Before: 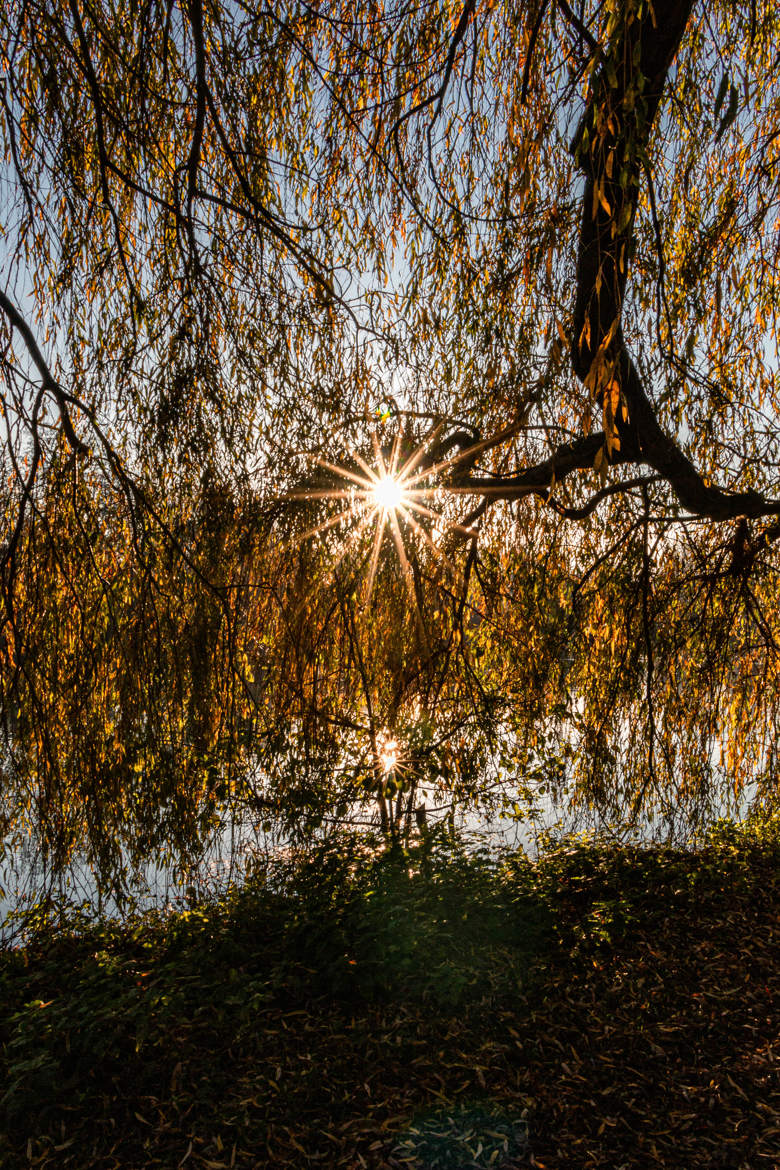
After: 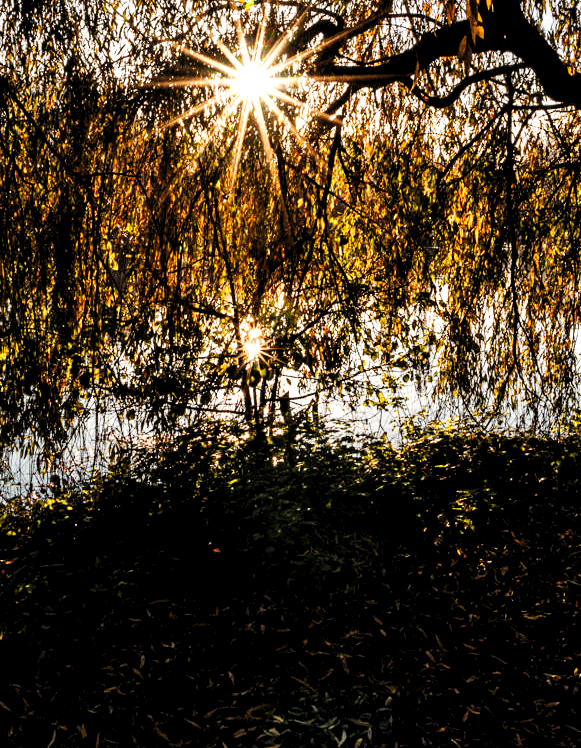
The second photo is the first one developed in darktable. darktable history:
crop and rotate: left 17.497%, top 35.223%, right 7.9%, bottom 0.841%
base curve: curves: ch0 [(0, 0) (0.032, 0.025) (0.121, 0.166) (0.206, 0.329) (0.605, 0.79) (1, 1)], preserve colors none
contrast brightness saturation: saturation -0.104
levels: levels [0.062, 0.494, 0.925]
